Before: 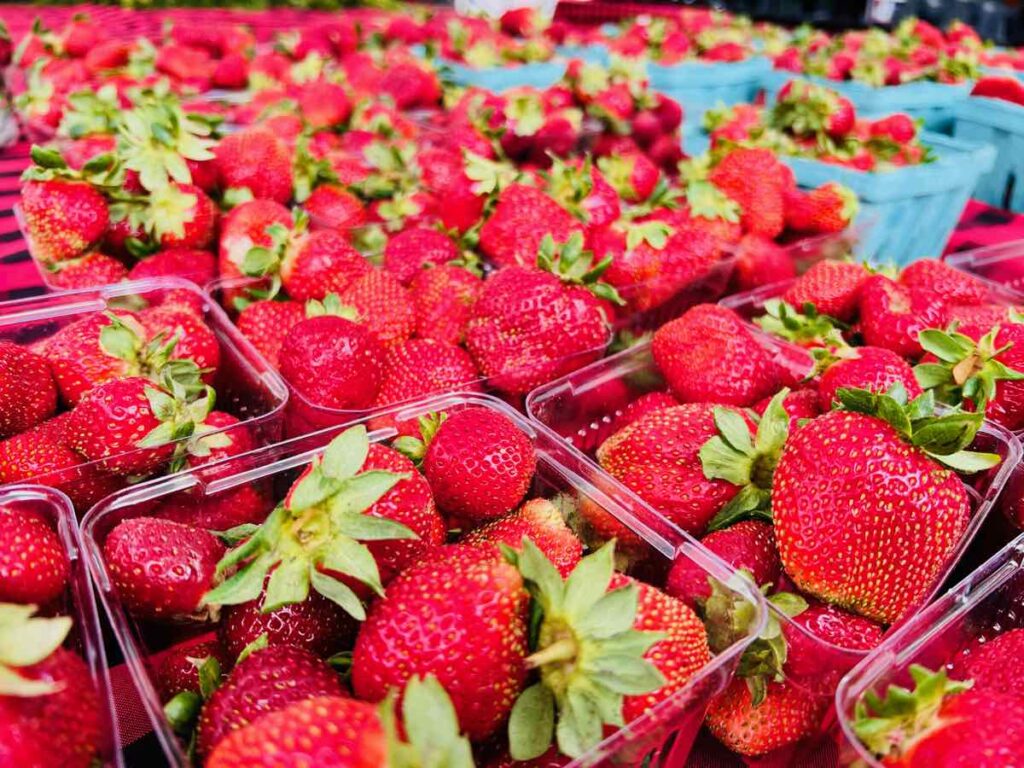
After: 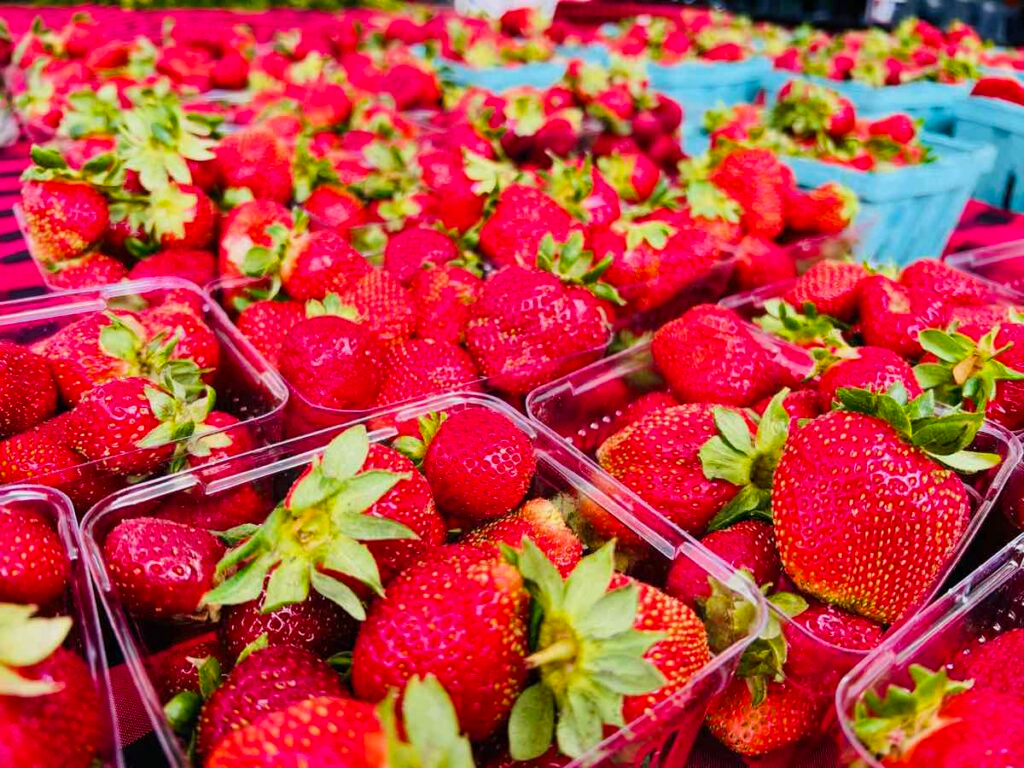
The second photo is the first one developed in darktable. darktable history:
color balance rgb: shadows lift › chroma 2.004%, shadows lift › hue 214.47°, power › hue 61.3°, perceptual saturation grading › global saturation 25.109%
